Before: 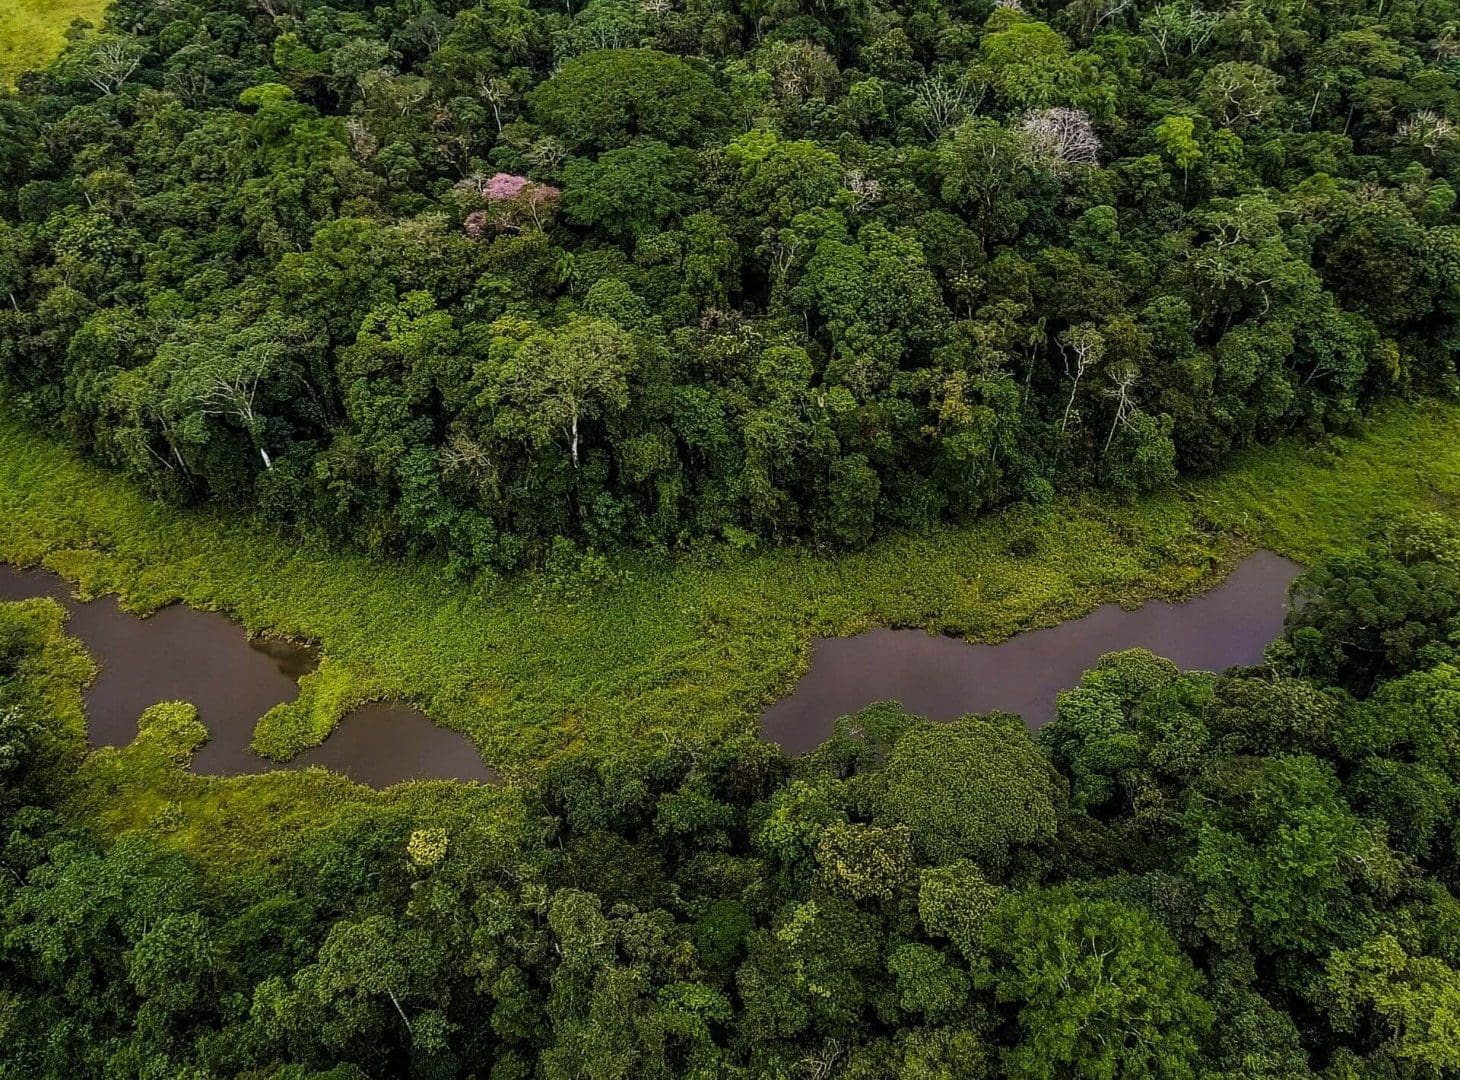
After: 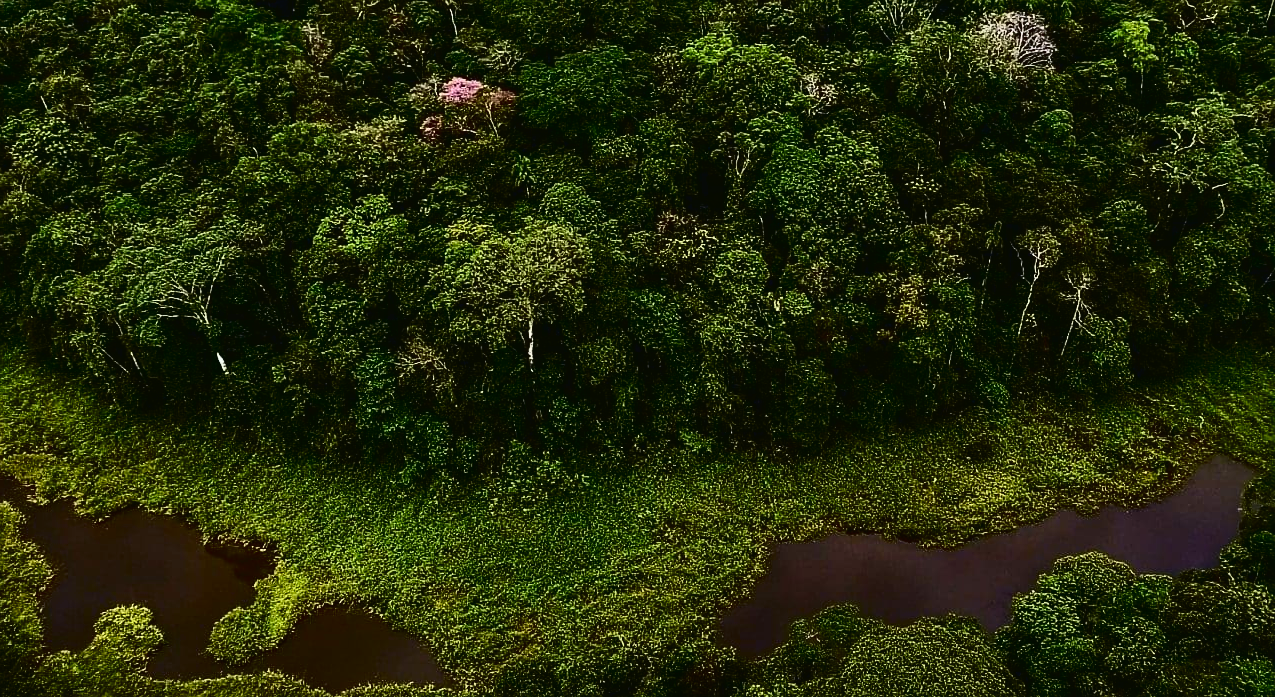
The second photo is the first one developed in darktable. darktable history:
sharpen: radius 1.559, amount 0.373, threshold 1.271
tone curve: curves: ch0 [(0, 0.023) (0.087, 0.065) (0.184, 0.168) (0.45, 0.54) (0.57, 0.683) (0.706, 0.841) (0.877, 0.948) (1, 0.984)]; ch1 [(0, 0) (0.388, 0.369) (0.447, 0.447) (0.505, 0.5) (0.534, 0.535) (0.563, 0.563) (0.579, 0.59) (0.644, 0.663) (1, 1)]; ch2 [(0, 0) (0.301, 0.259) (0.385, 0.395) (0.492, 0.496) (0.518, 0.537) (0.583, 0.605) (0.673, 0.667) (1, 1)], color space Lab, independent channels, preserve colors none
contrast brightness saturation: contrast 0.24, brightness -0.24, saturation 0.14
crop: left 3.015%, top 8.969%, right 9.647%, bottom 26.457%
